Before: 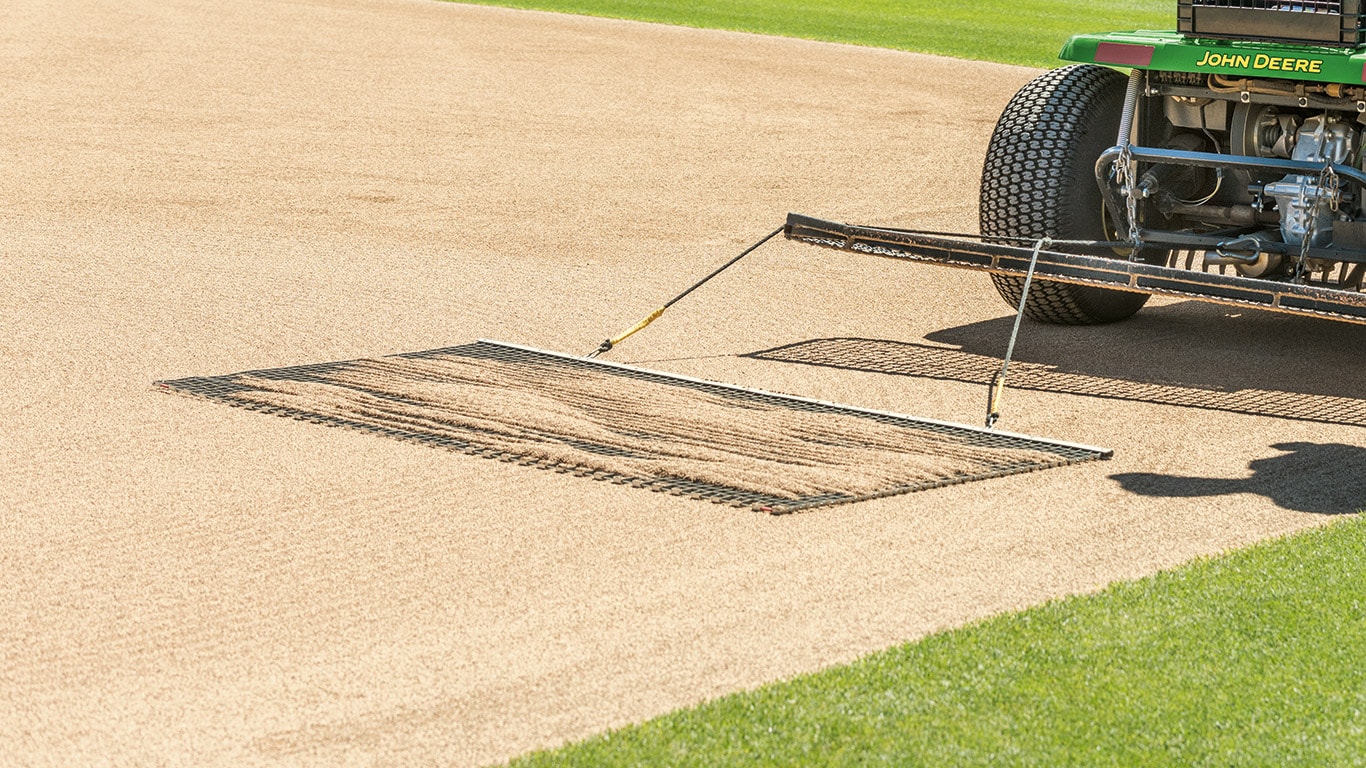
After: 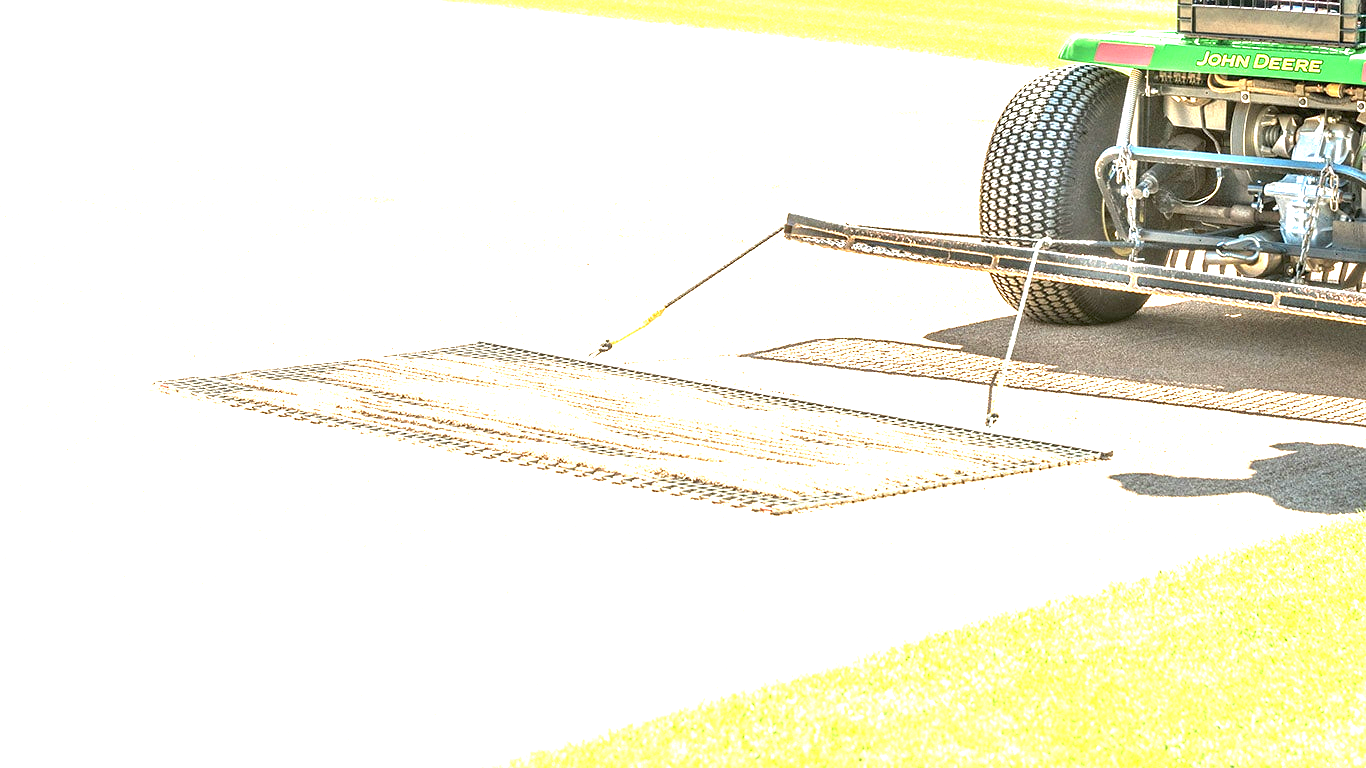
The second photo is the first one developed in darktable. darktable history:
tone equalizer: edges refinement/feathering 500, mask exposure compensation -1.57 EV, preserve details no
exposure: exposure 2.285 EV, compensate highlight preservation false
